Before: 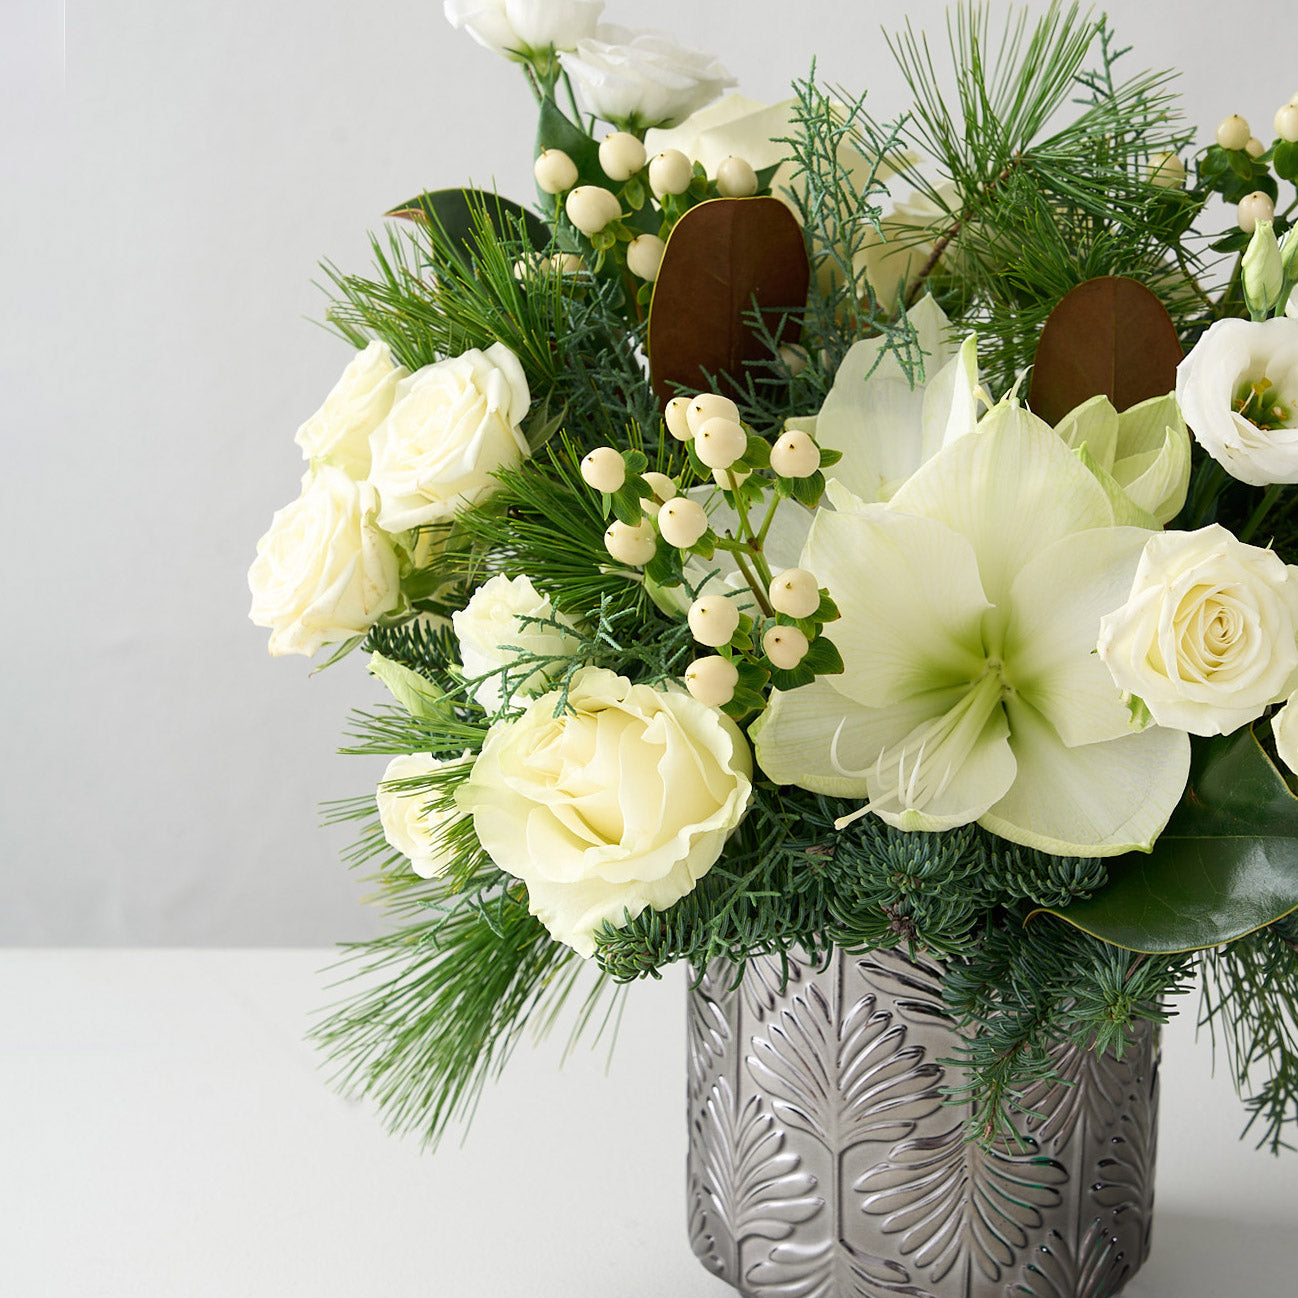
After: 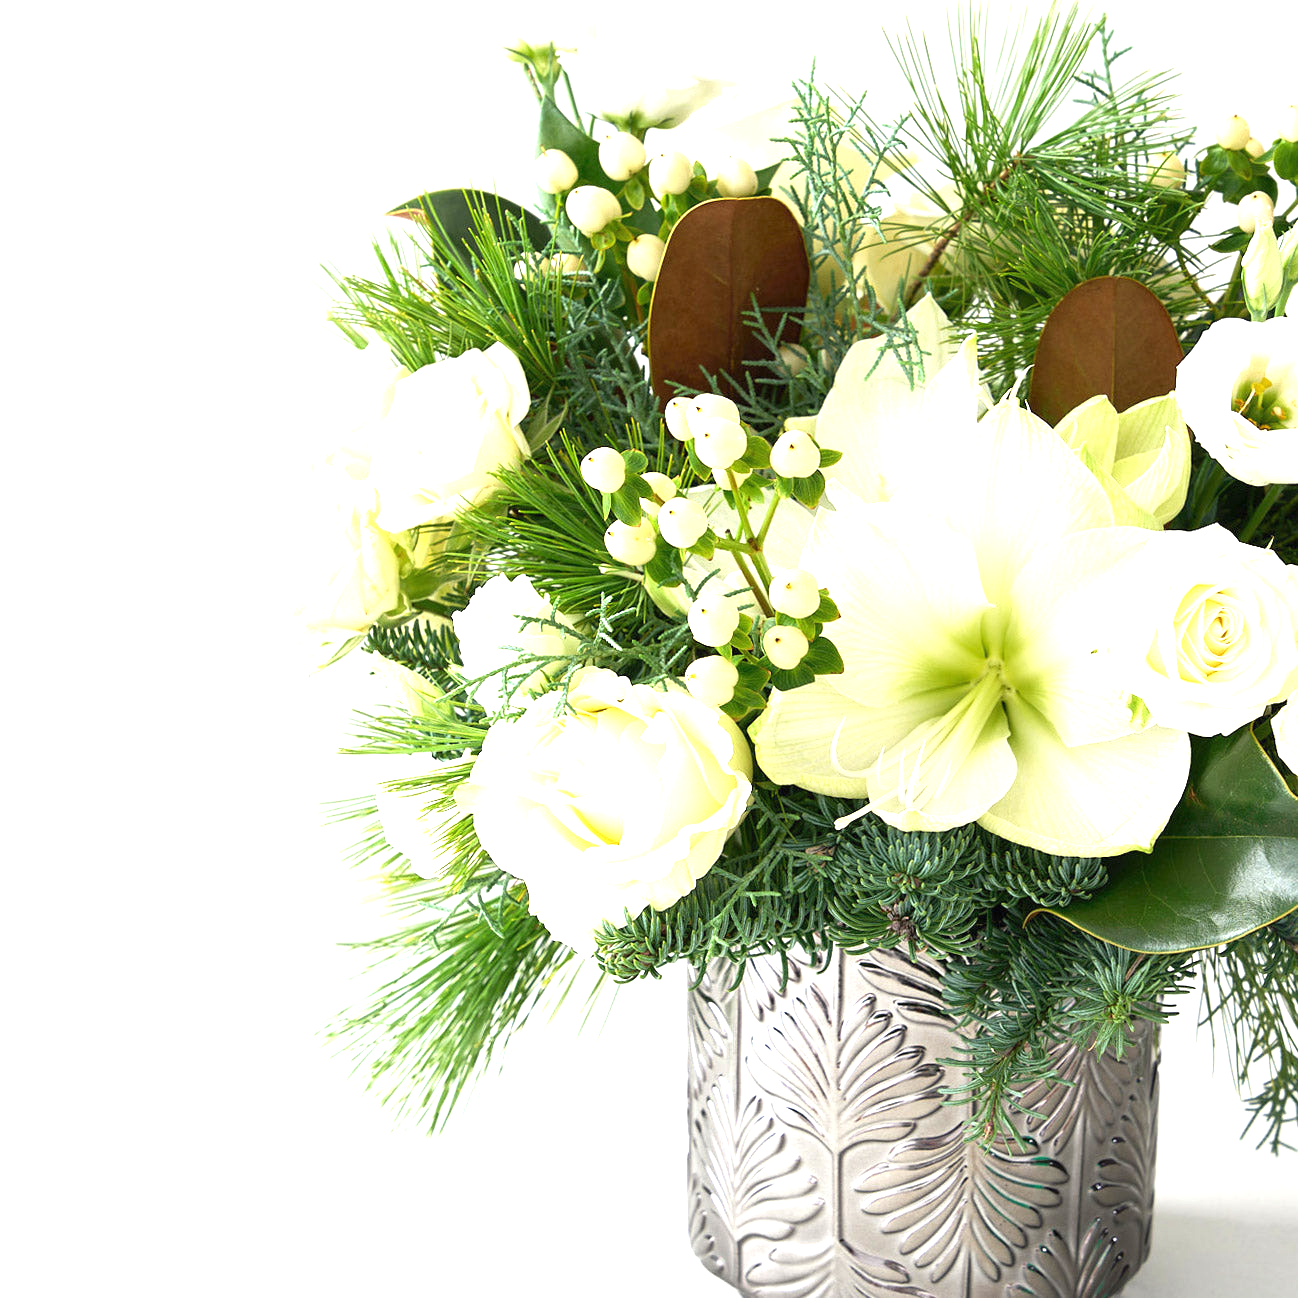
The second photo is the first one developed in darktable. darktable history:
exposure: black level correction 0, exposure 1.275 EV, compensate highlight preservation false
